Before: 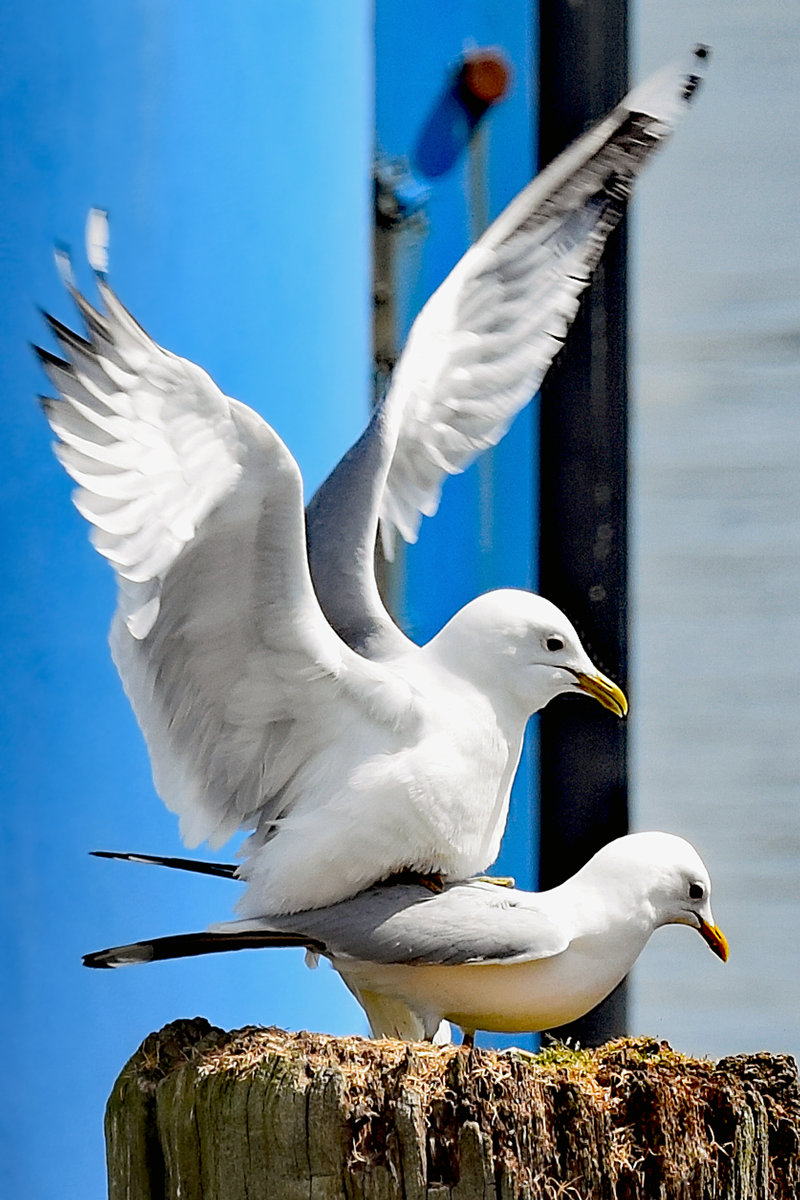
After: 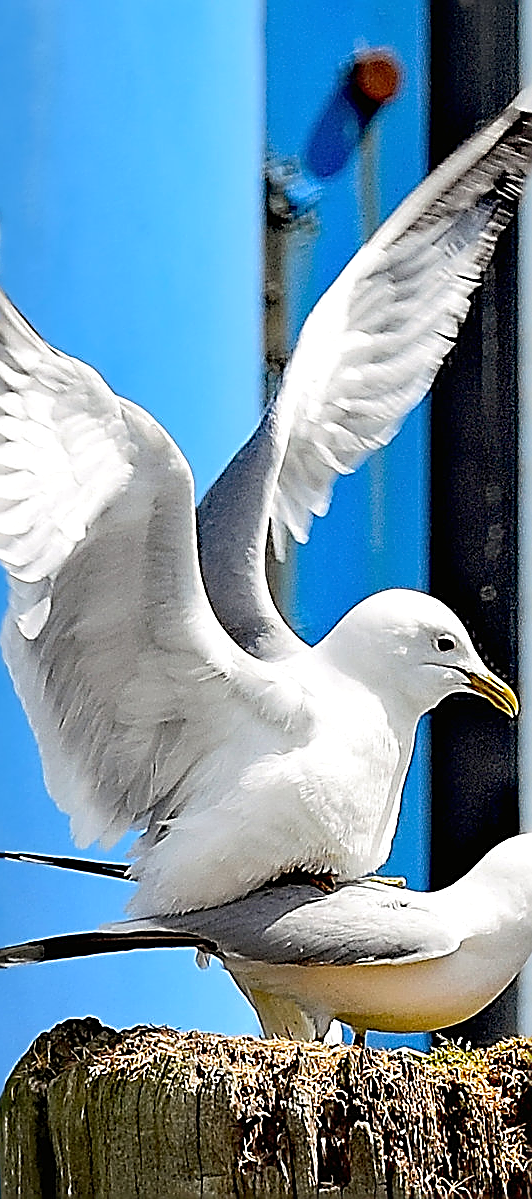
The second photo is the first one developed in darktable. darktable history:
tone equalizer: edges refinement/feathering 500, mask exposure compensation -1.57 EV, preserve details no
exposure: black level correction 0, exposure 0.199 EV, compensate highlight preservation false
sharpen: amount 1.85
crop and rotate: left 13.709%, right 19.784%
